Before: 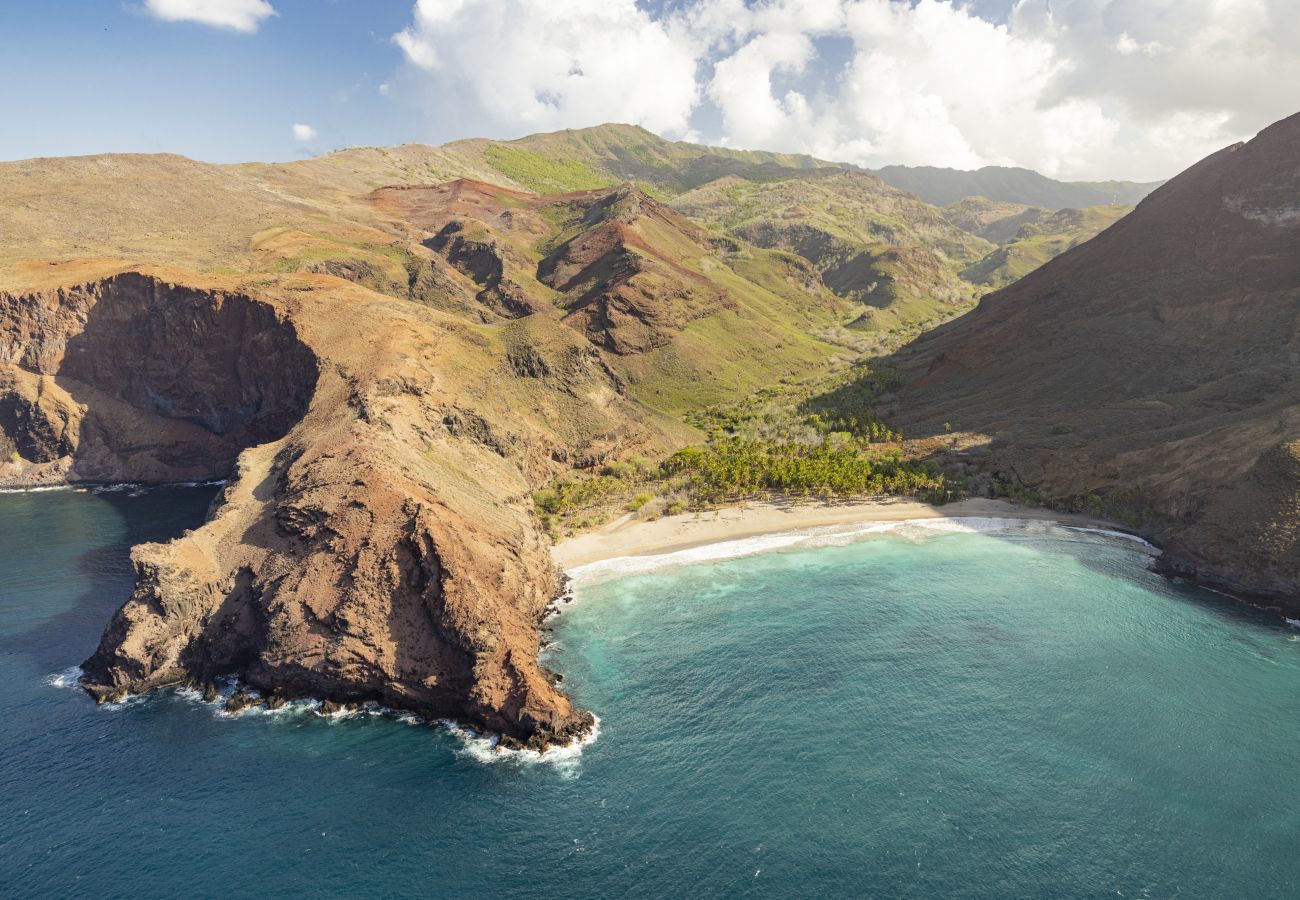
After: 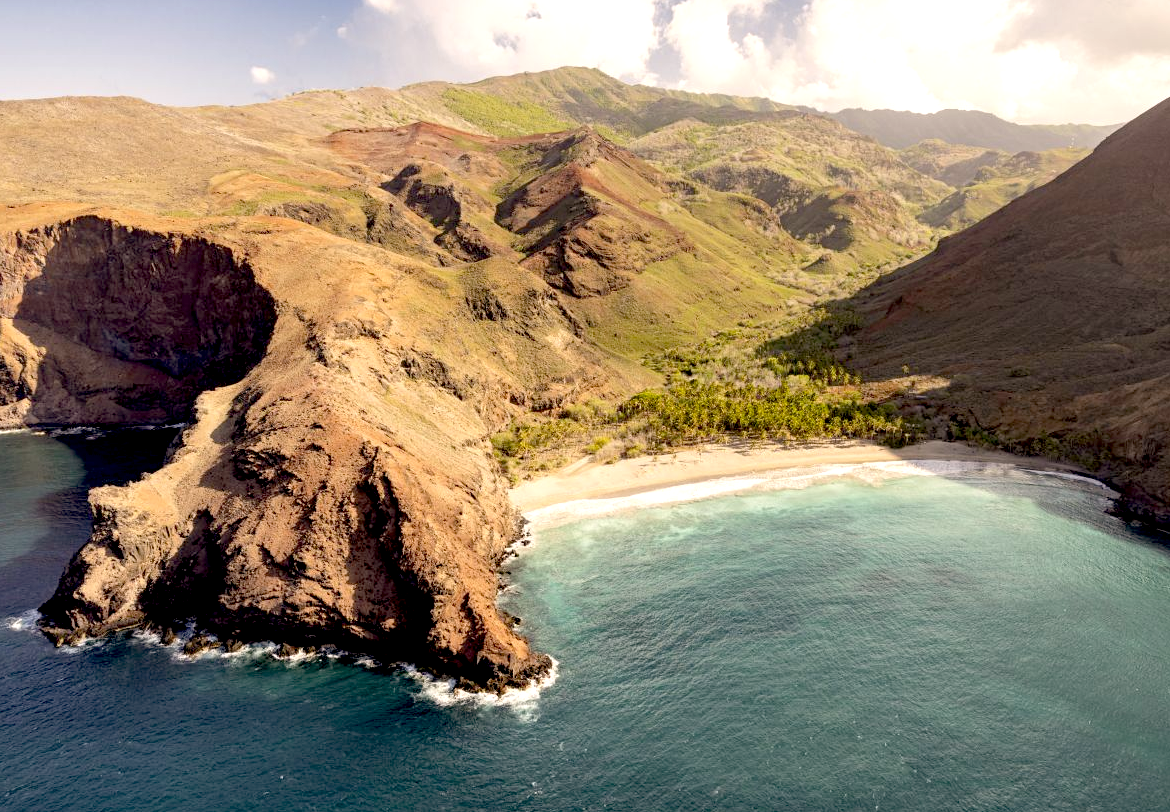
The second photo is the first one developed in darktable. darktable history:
color correction: highlights a* 6.29, highlights b* 7.79, shadows a* 5.78, shadows b* 7.08, saturation 0.883
crop: left 3.27%, top 6.42%, right 6.666%, bottom 3.339%
exposure: black level correction 0.032, exposure 0.321 EV, compensate highlight preservation false
